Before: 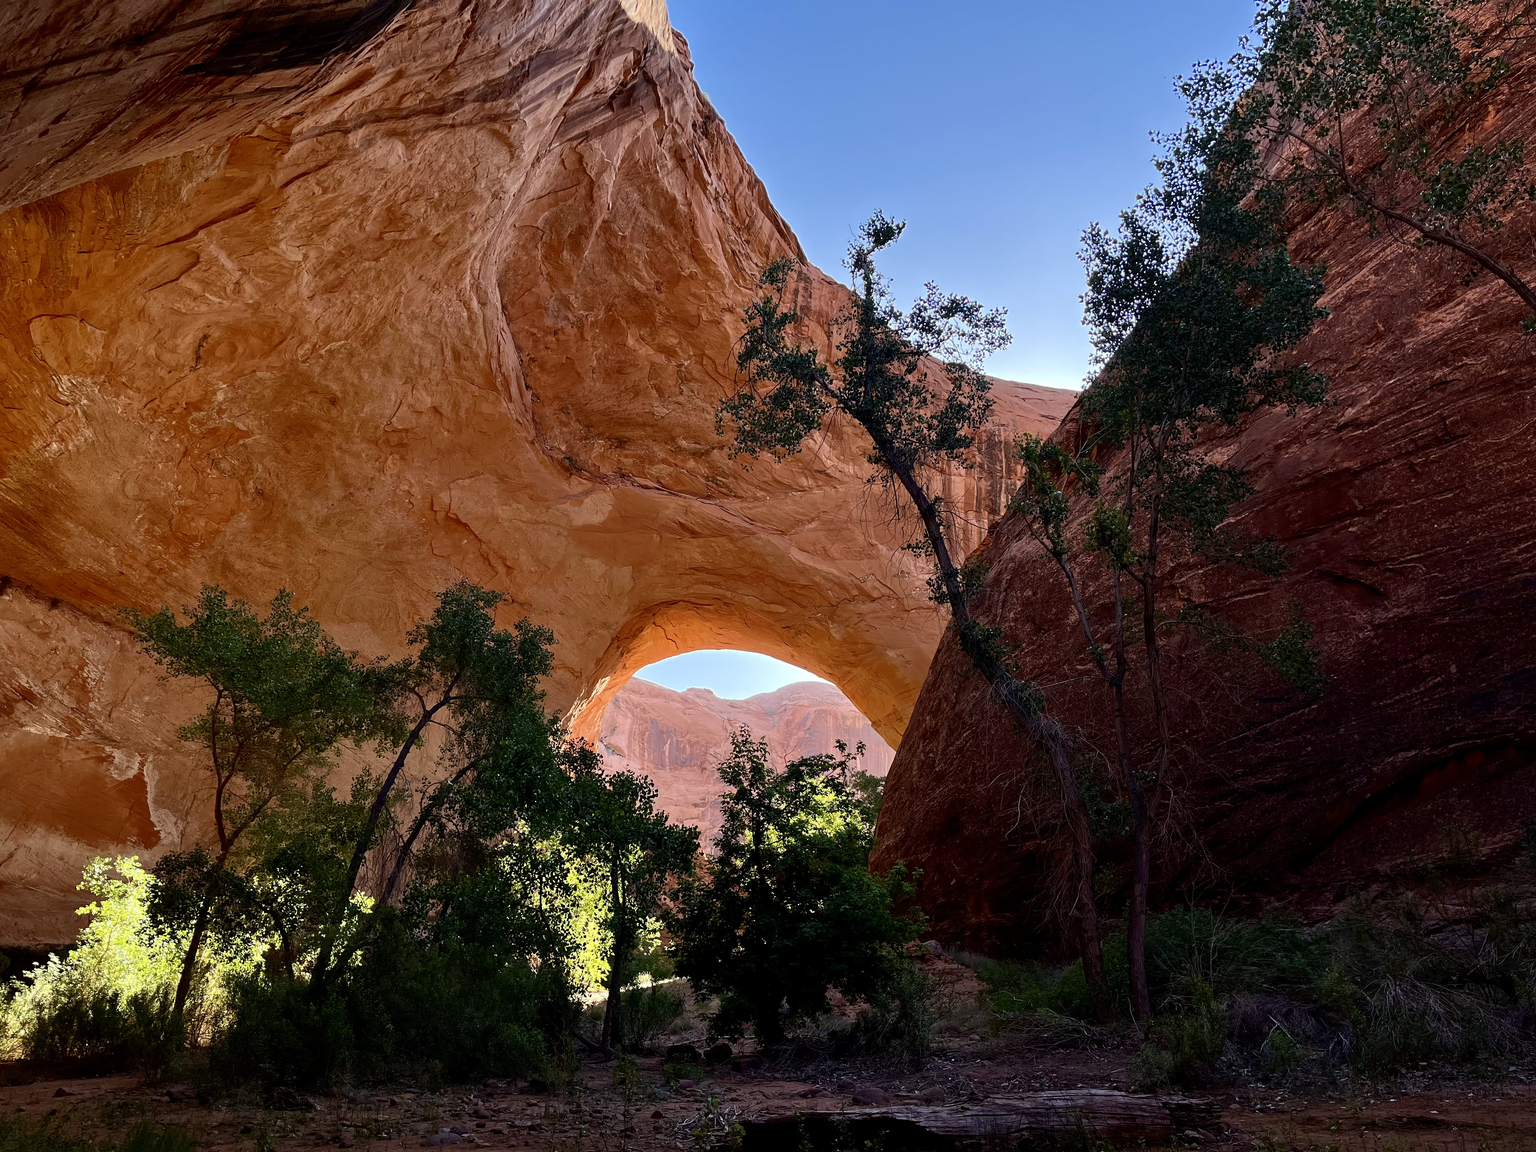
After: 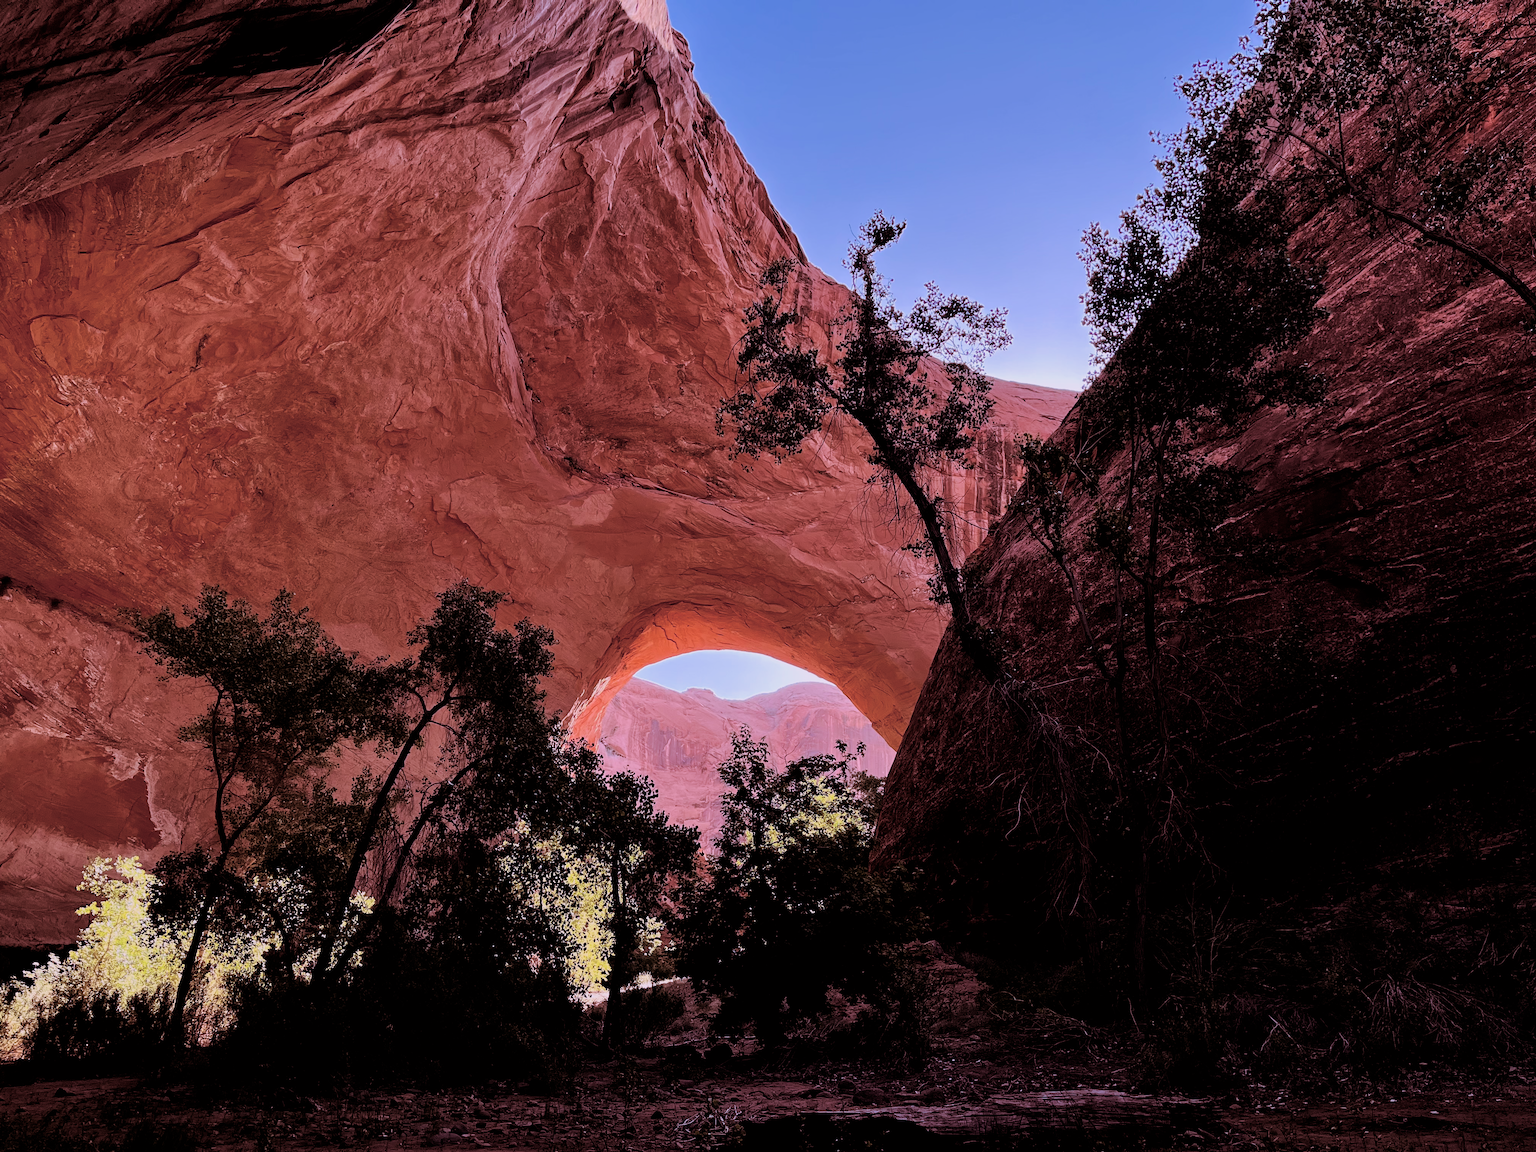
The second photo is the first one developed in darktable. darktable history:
color correction: highlights a* 15.46, highlights b* -20.56
split-toning: on, module defaults
filmic rgb: black relative exposure -4.88 EV, hardness 2.82
